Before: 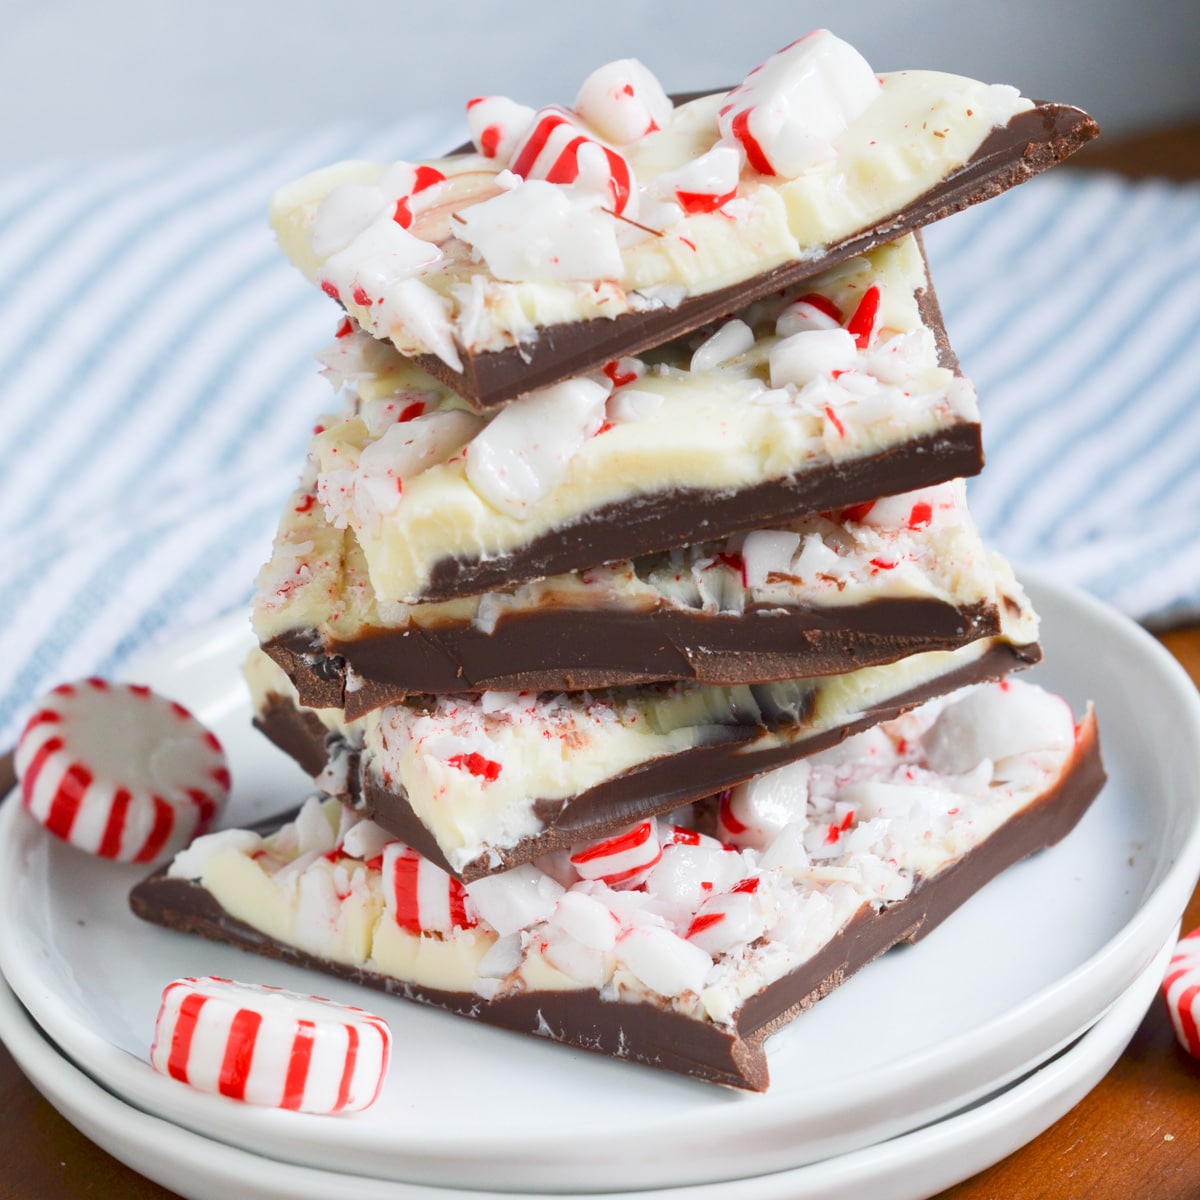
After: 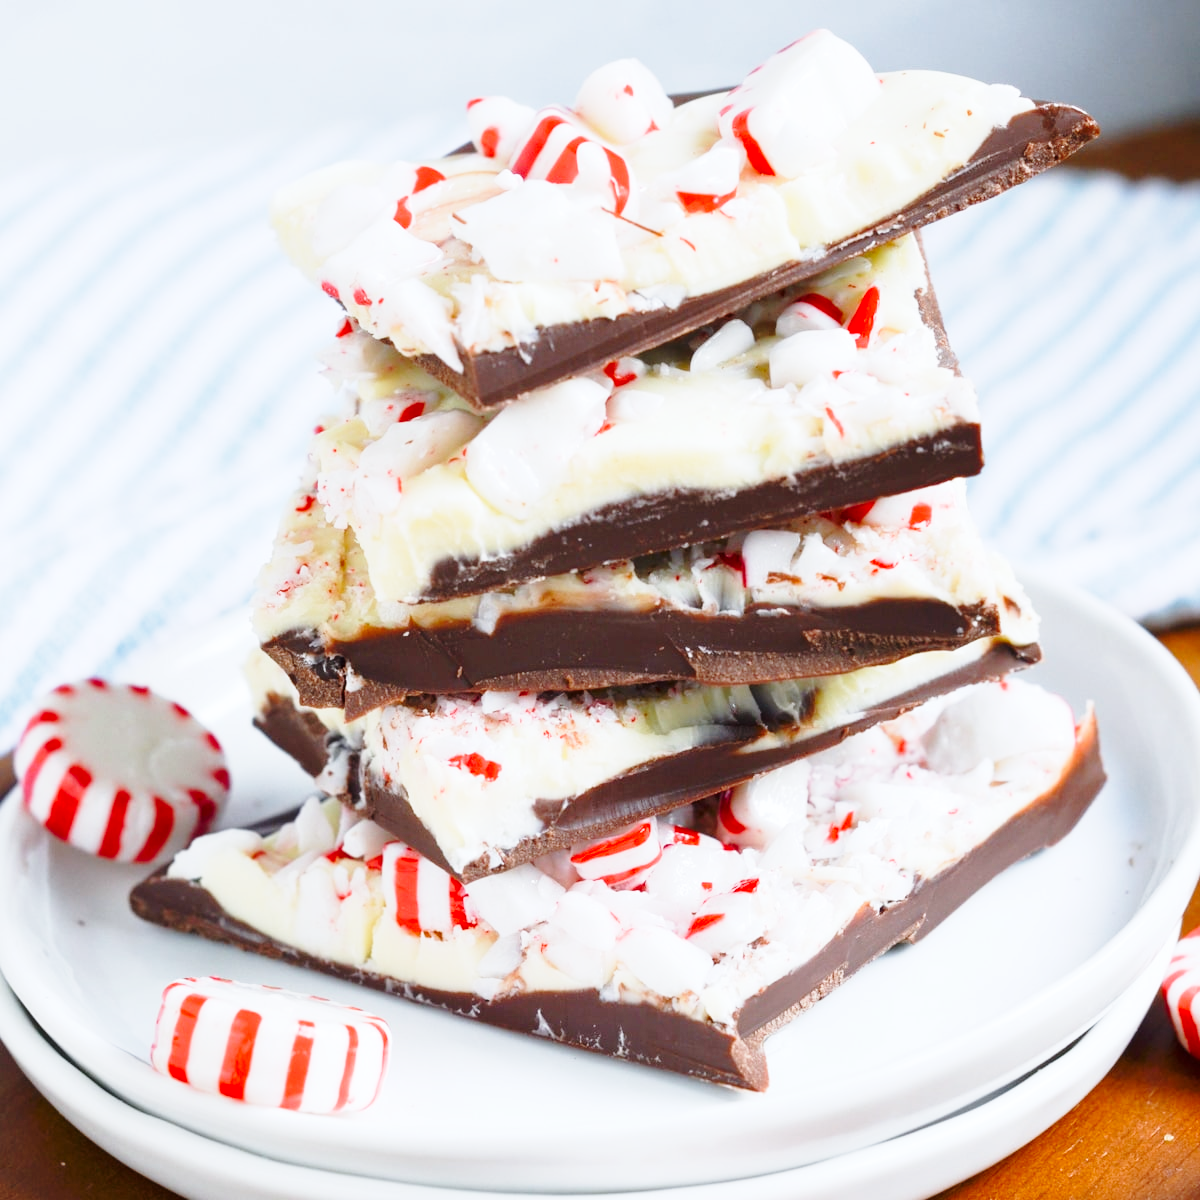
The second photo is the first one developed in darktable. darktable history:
base curve: curves: ch0 [(0, 0) (0.028, 0.03) (0.121, 0.232) (0.46, 0.748) (0.859, 0.968) (1, 1)], preserve colors none
white balance: red 0.98, blue 1.034
